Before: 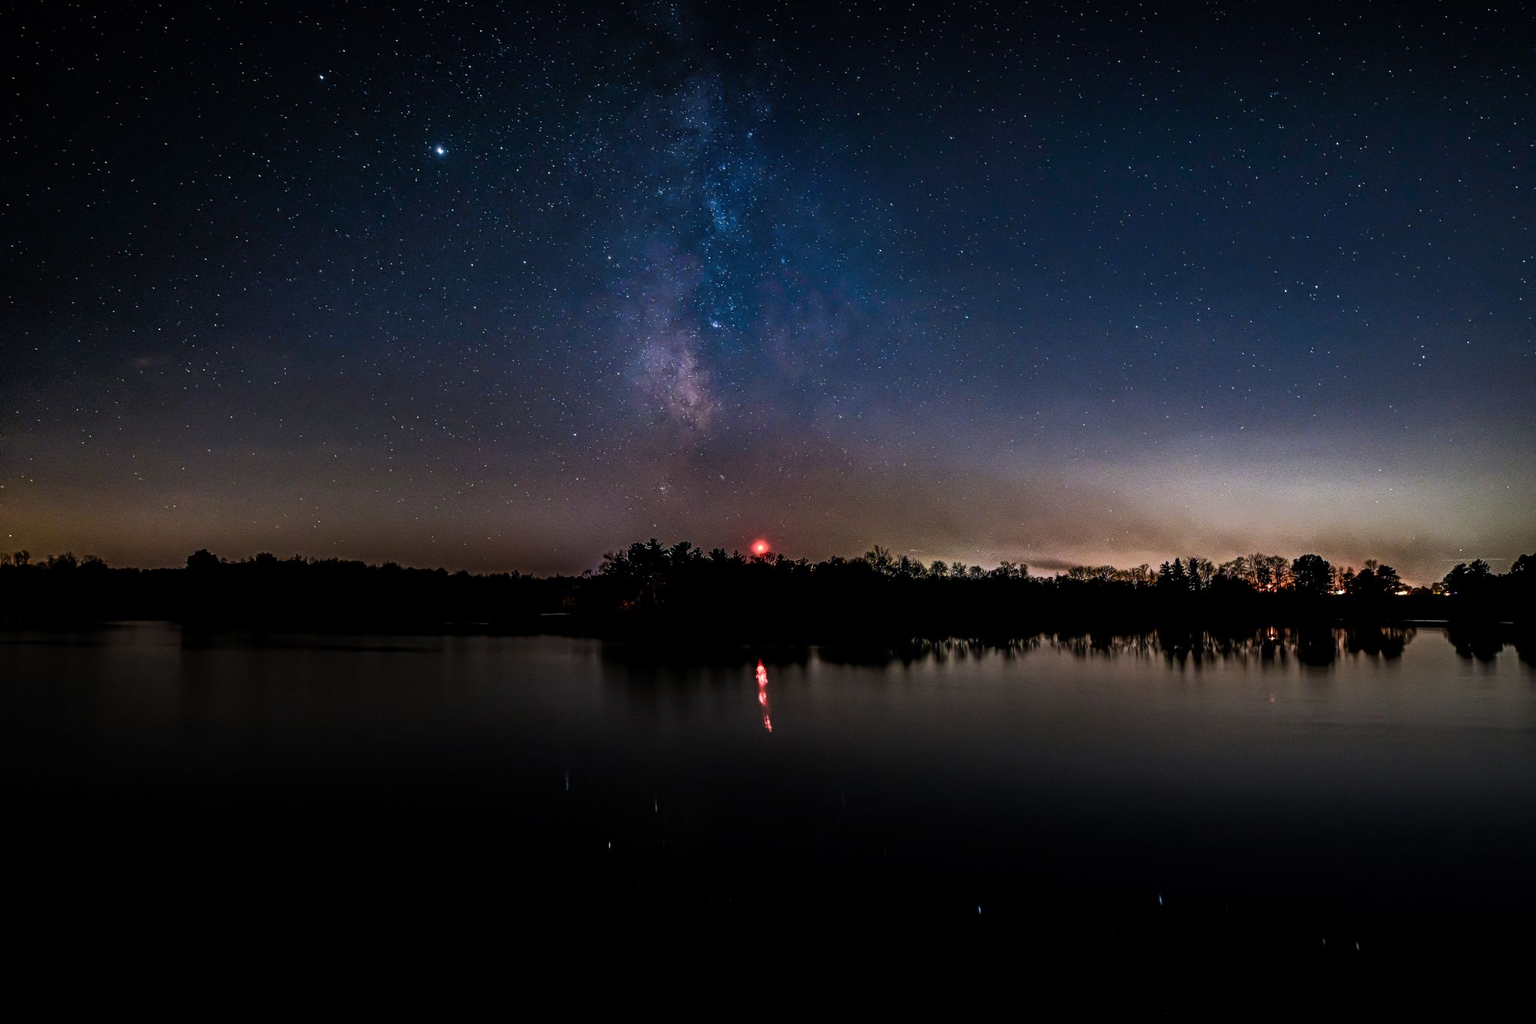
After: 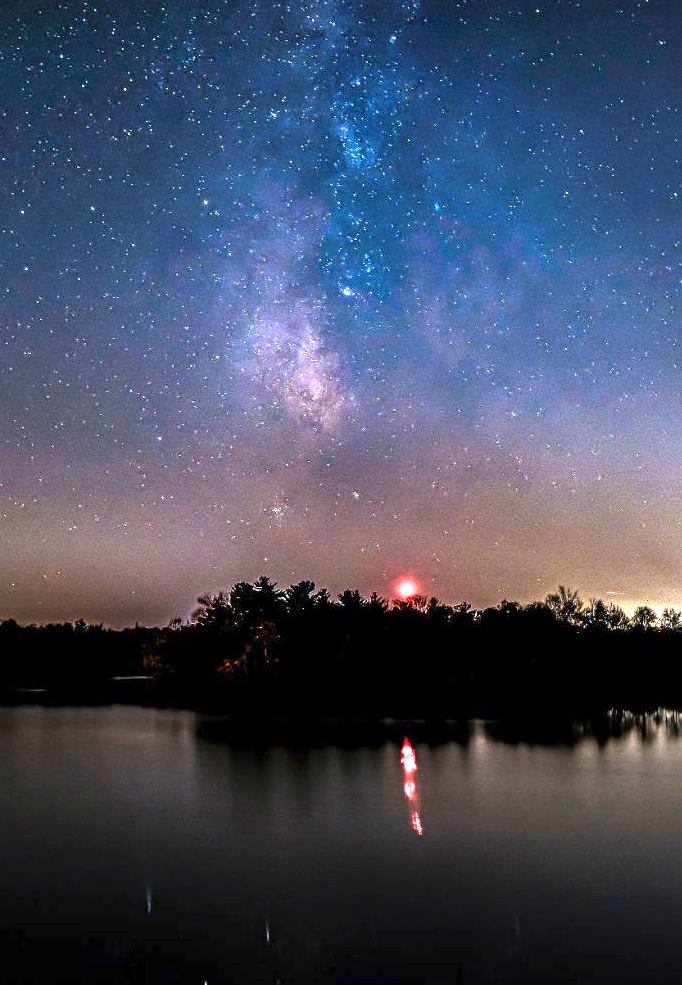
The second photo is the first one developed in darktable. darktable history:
exposure: exposure 2 EV, compensate highlight preservation false
crop and rotate: left 29.678%, top 10.33%, right 36.985%, bottom 17.467%
